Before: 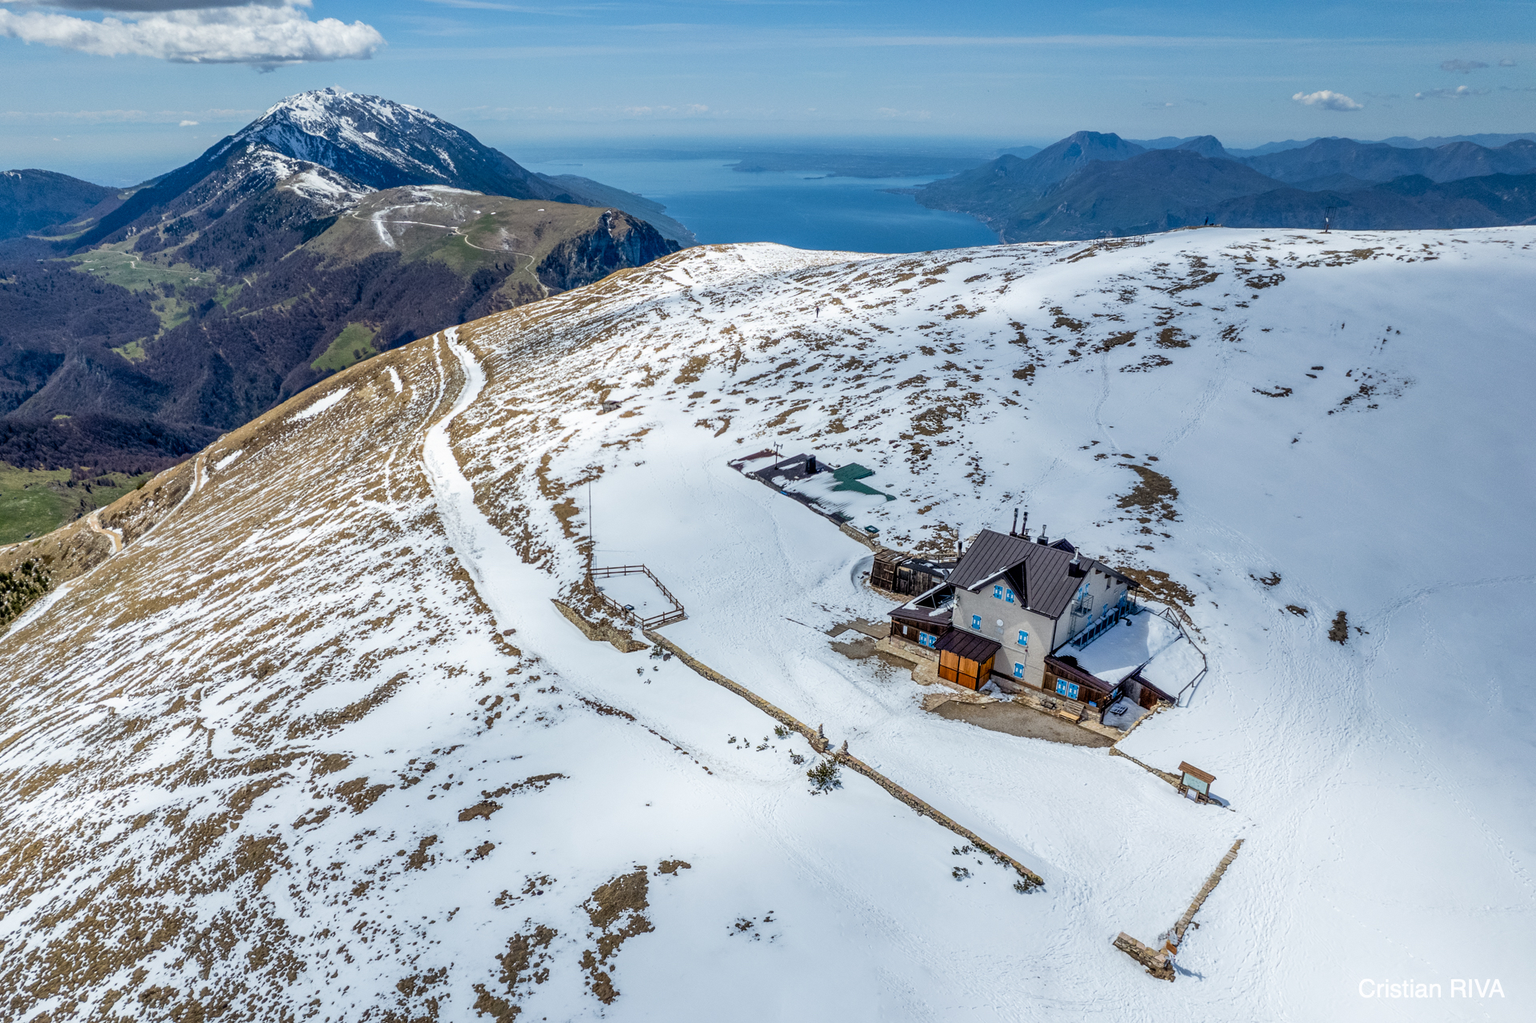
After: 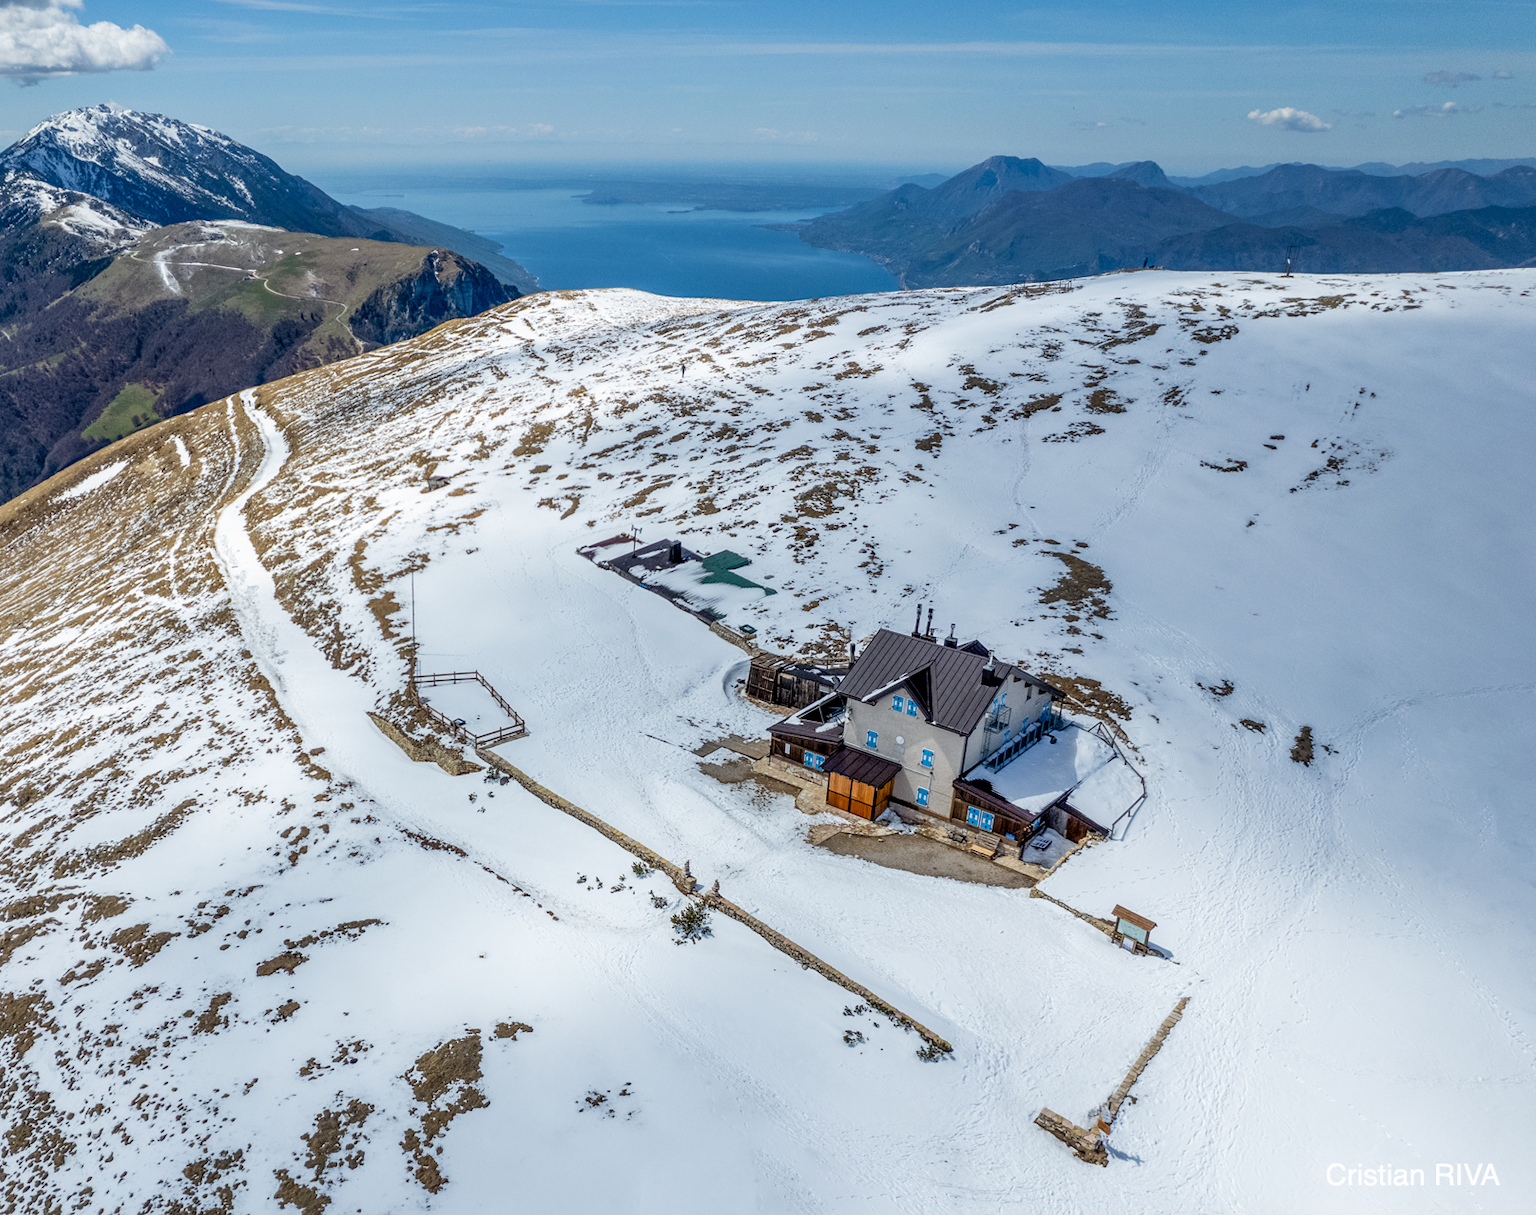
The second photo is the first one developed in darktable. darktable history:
crop: left 15.818%
